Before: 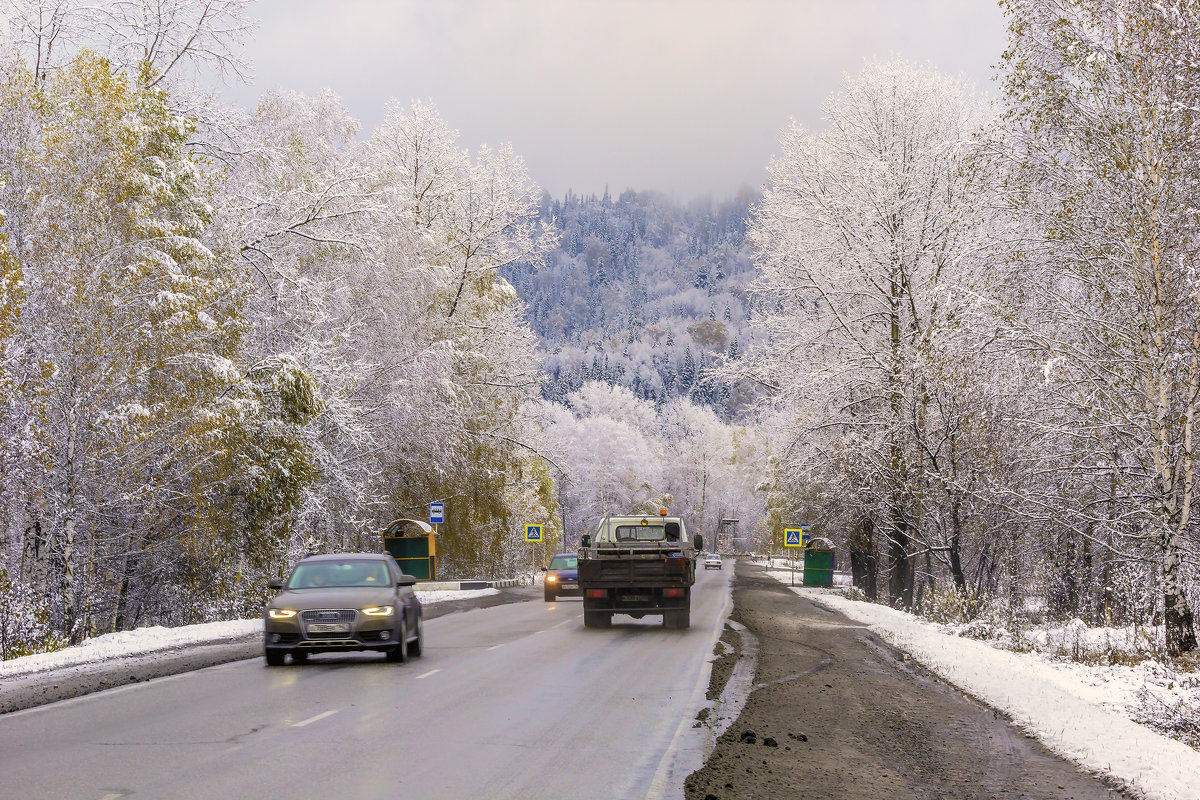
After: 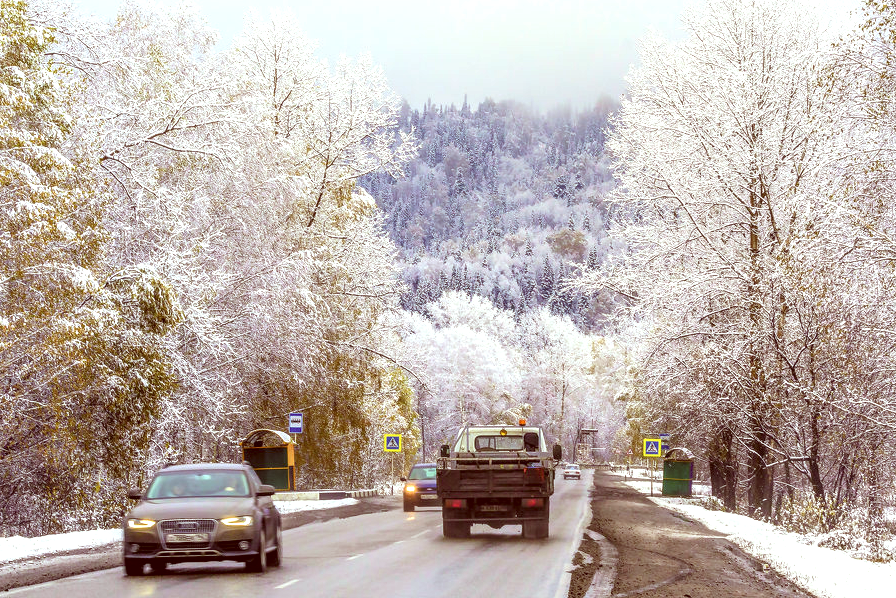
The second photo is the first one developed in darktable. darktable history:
exposure: exposure 0.6 EV, compensate highlight preservation false
local contrast: detail 130%
crop and rotate: left 11.831%, top 11.346%, right 13.429%, bottom 13.899%
color correction: highlights a* -7.23, highlights b* -0.161, shadows a* 20.08, shadows b* 11.73
